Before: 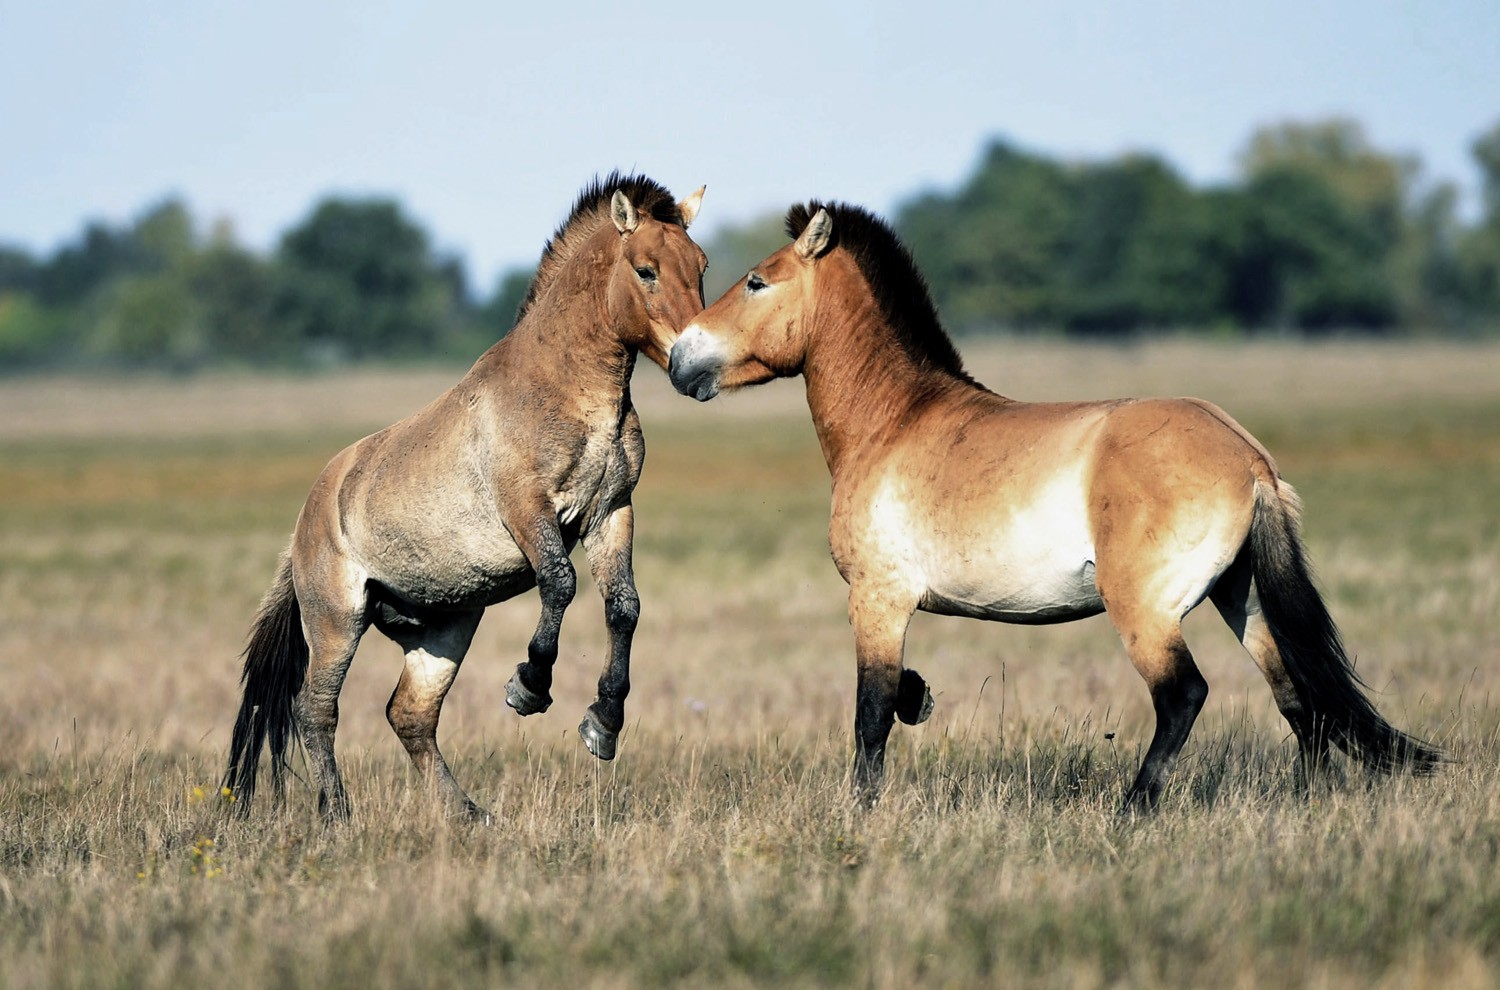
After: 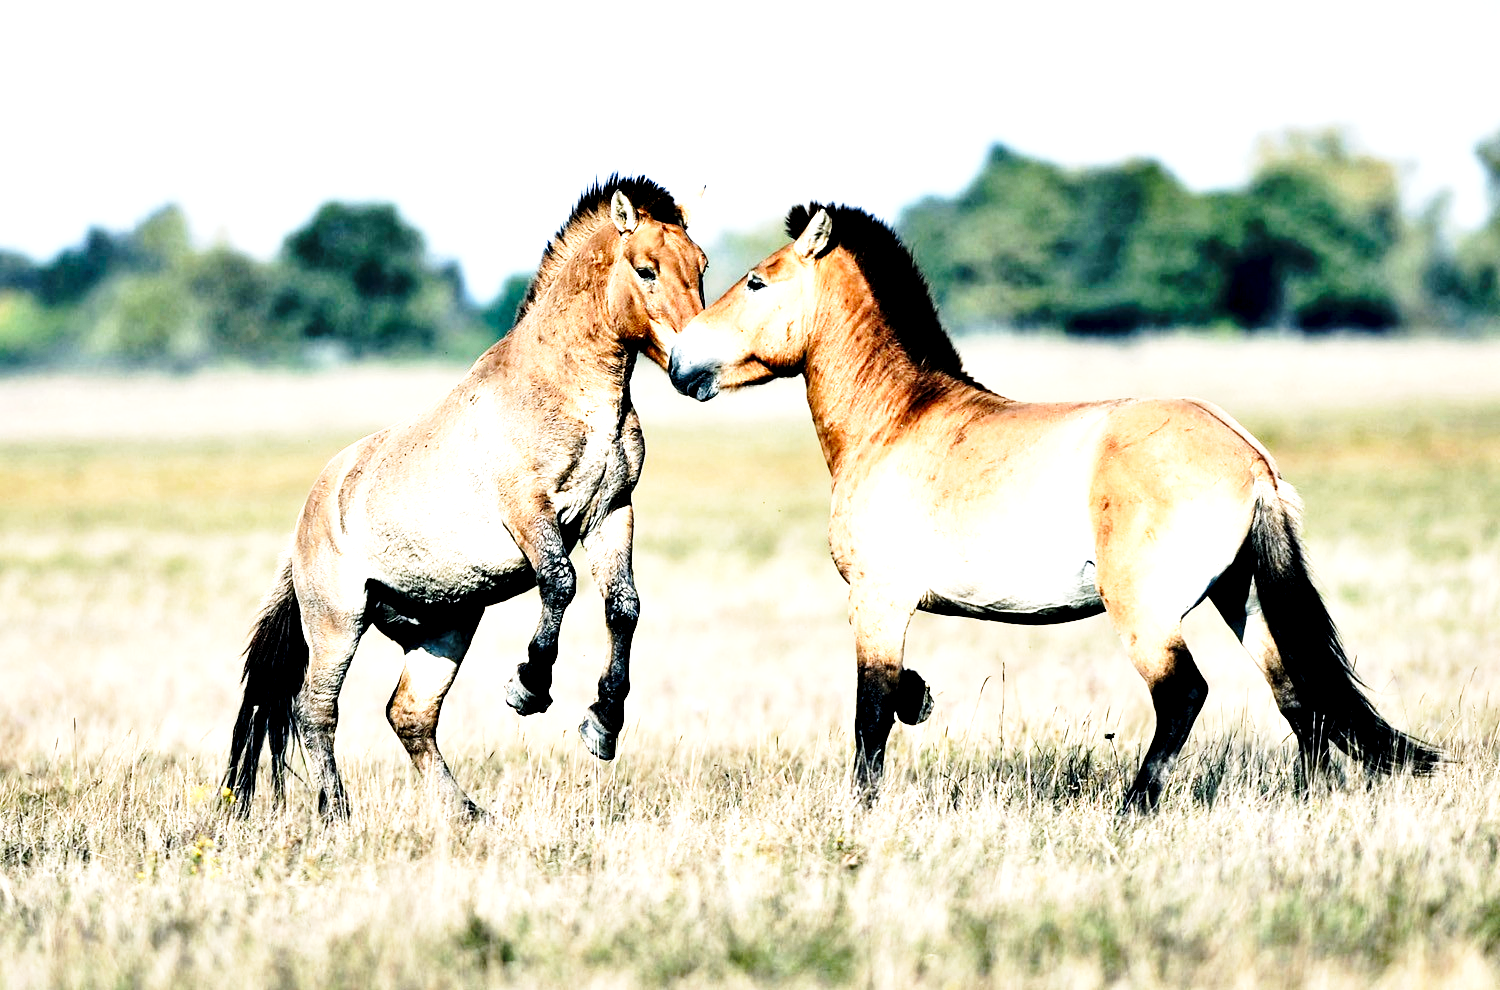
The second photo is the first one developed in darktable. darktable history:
exposure: exposure 1.146 EV, compensate exposure bias true, compensate highlight preservation false
base curve: curves: ch0 [(0, 0) (0.028, 0.03) (0.121, 0.232) (0.46, 0.748) (0.859, 0.968) (1, 1)], preserve colors none
contrast equalizer: octaves 7, y [[0.6 ×6], [0.55 ×6], [0 ×6], [0 ×6], [0 ×6]]
